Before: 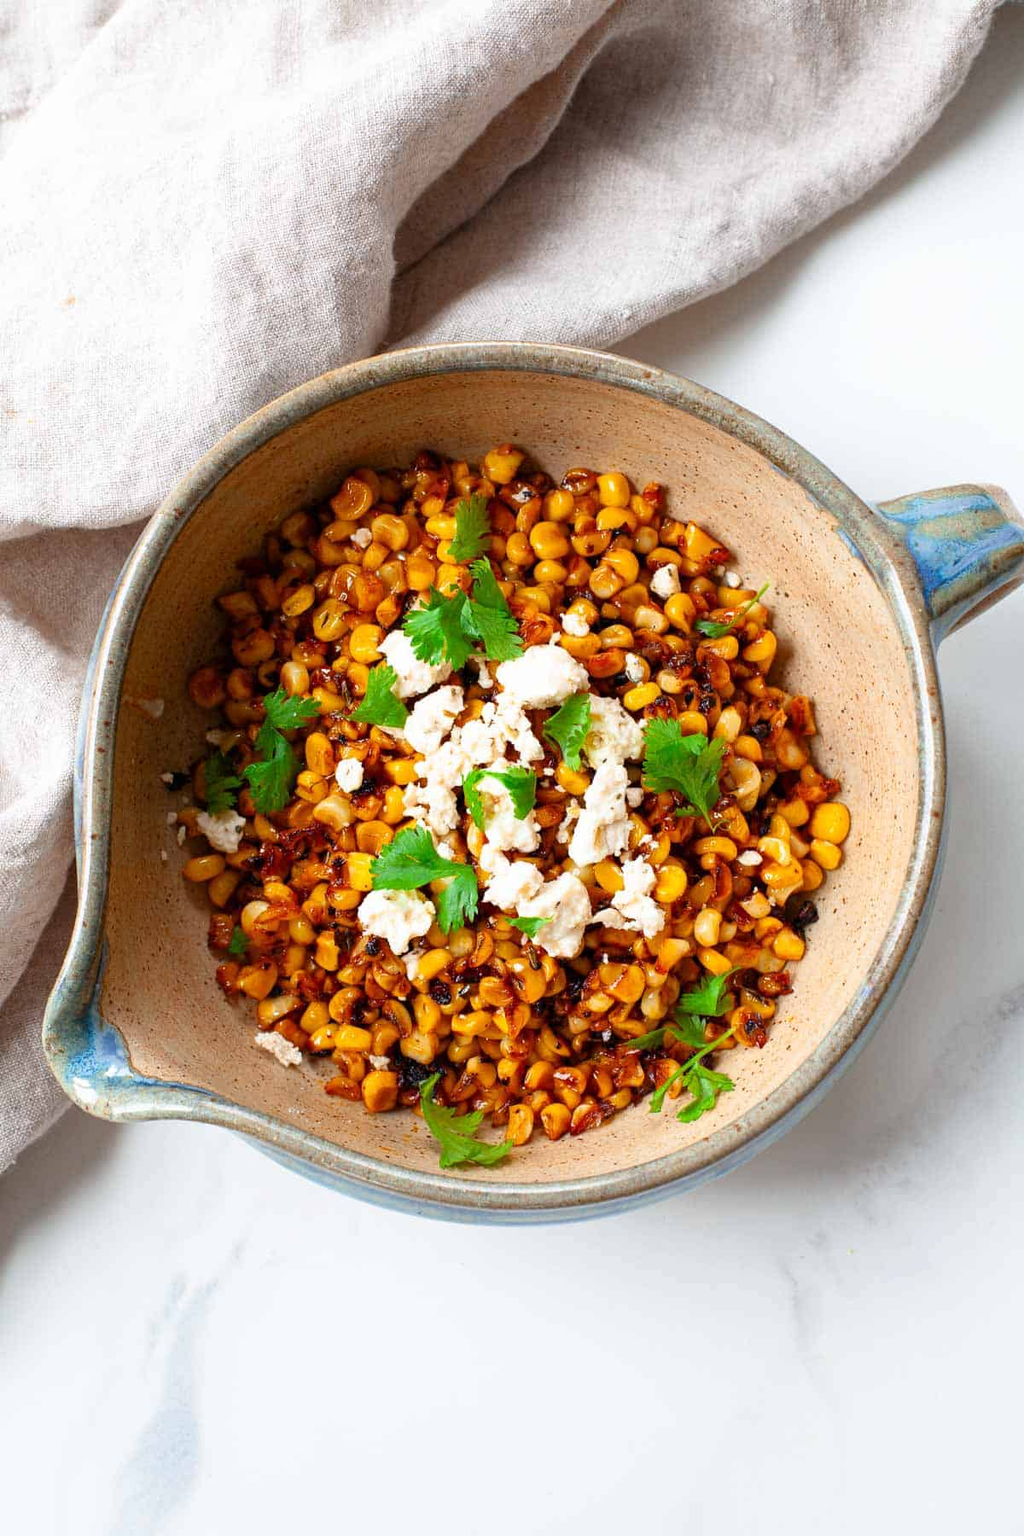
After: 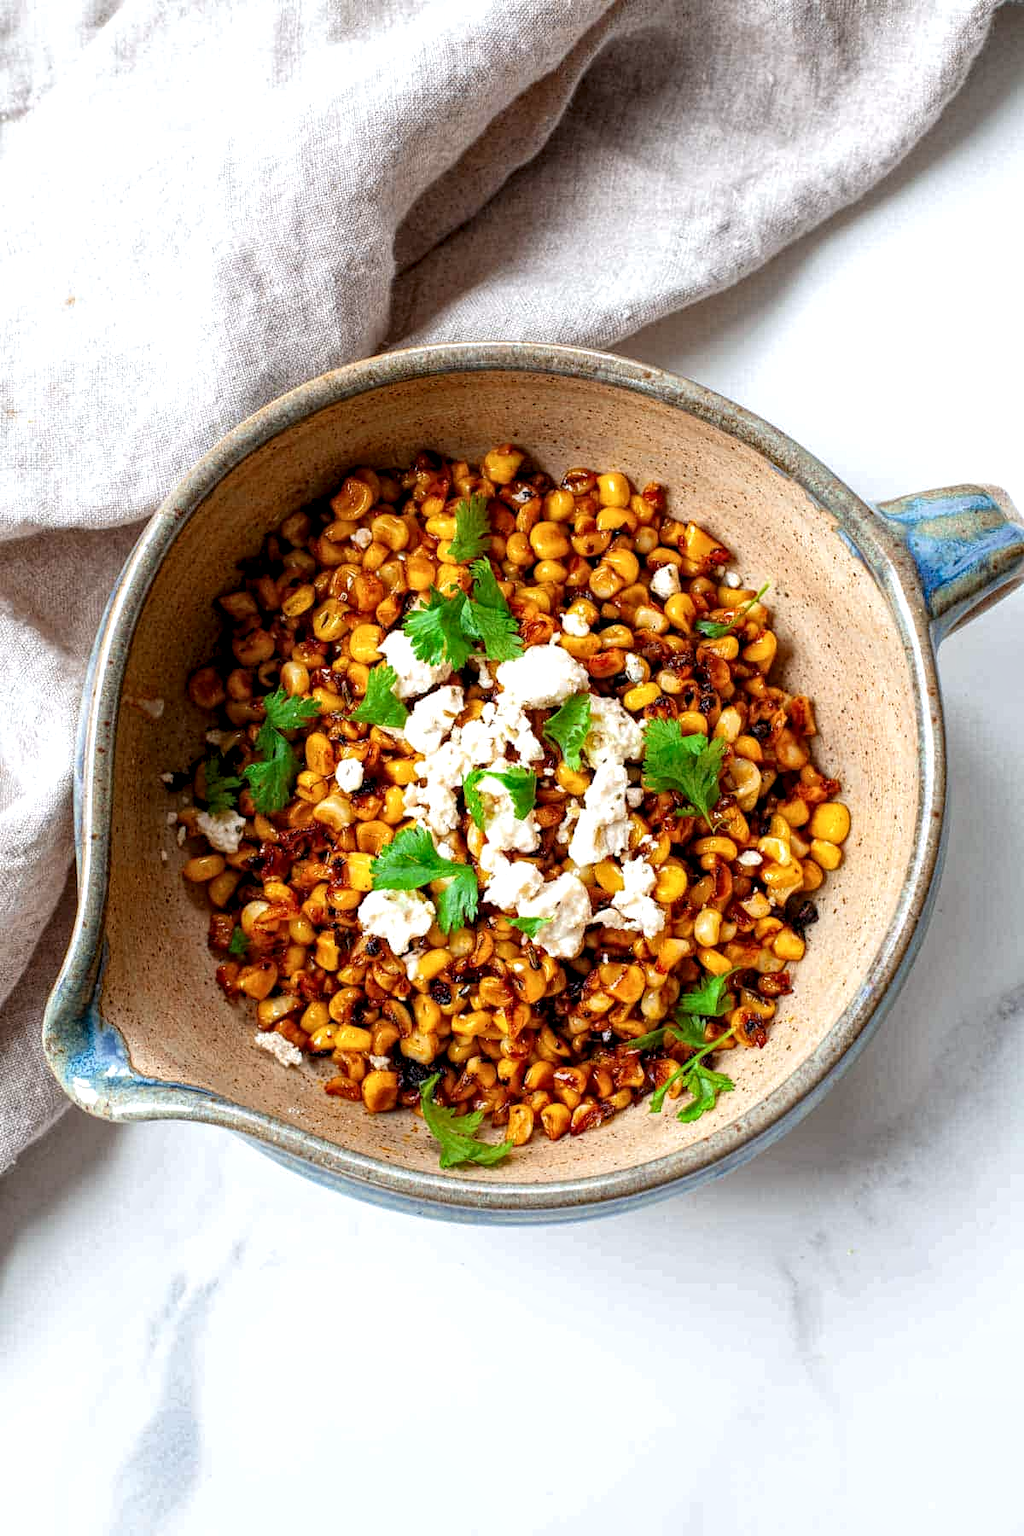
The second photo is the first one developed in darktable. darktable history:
white balance: red 0.988, blue 1.017
local contrast: highlights 100%, shadows 100%, detail 200%, midtone range 0.2
